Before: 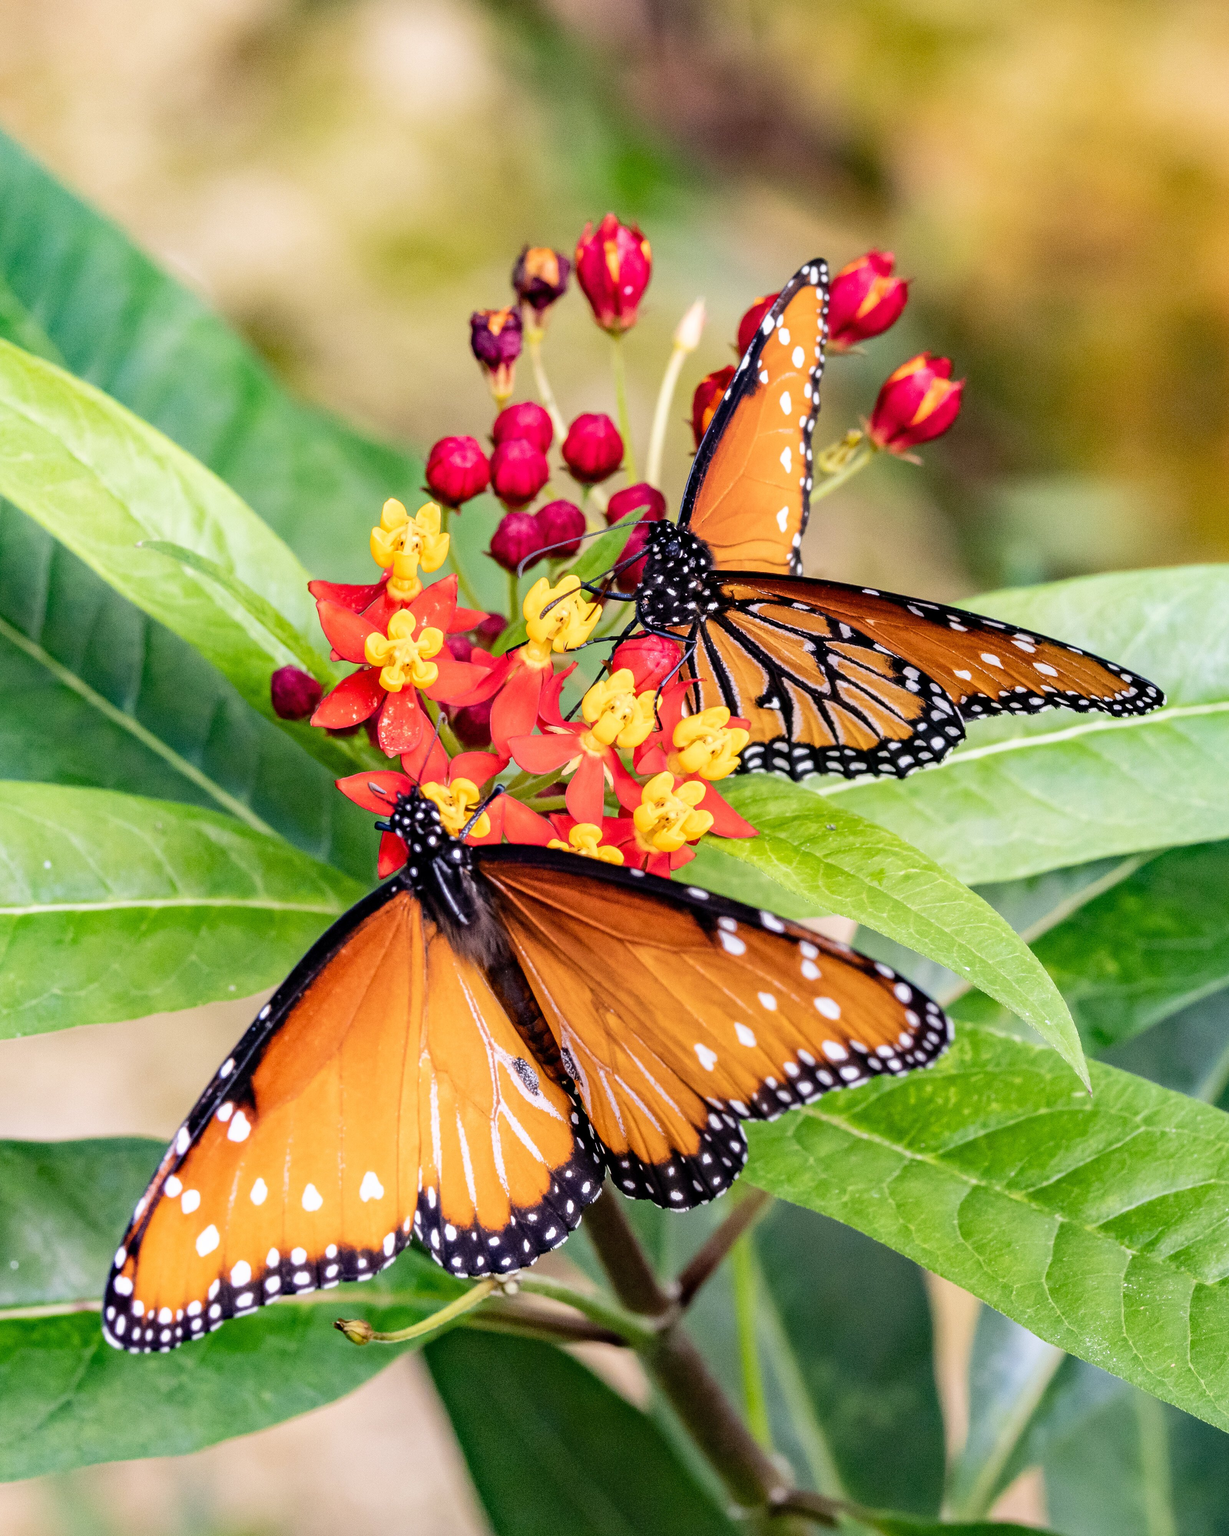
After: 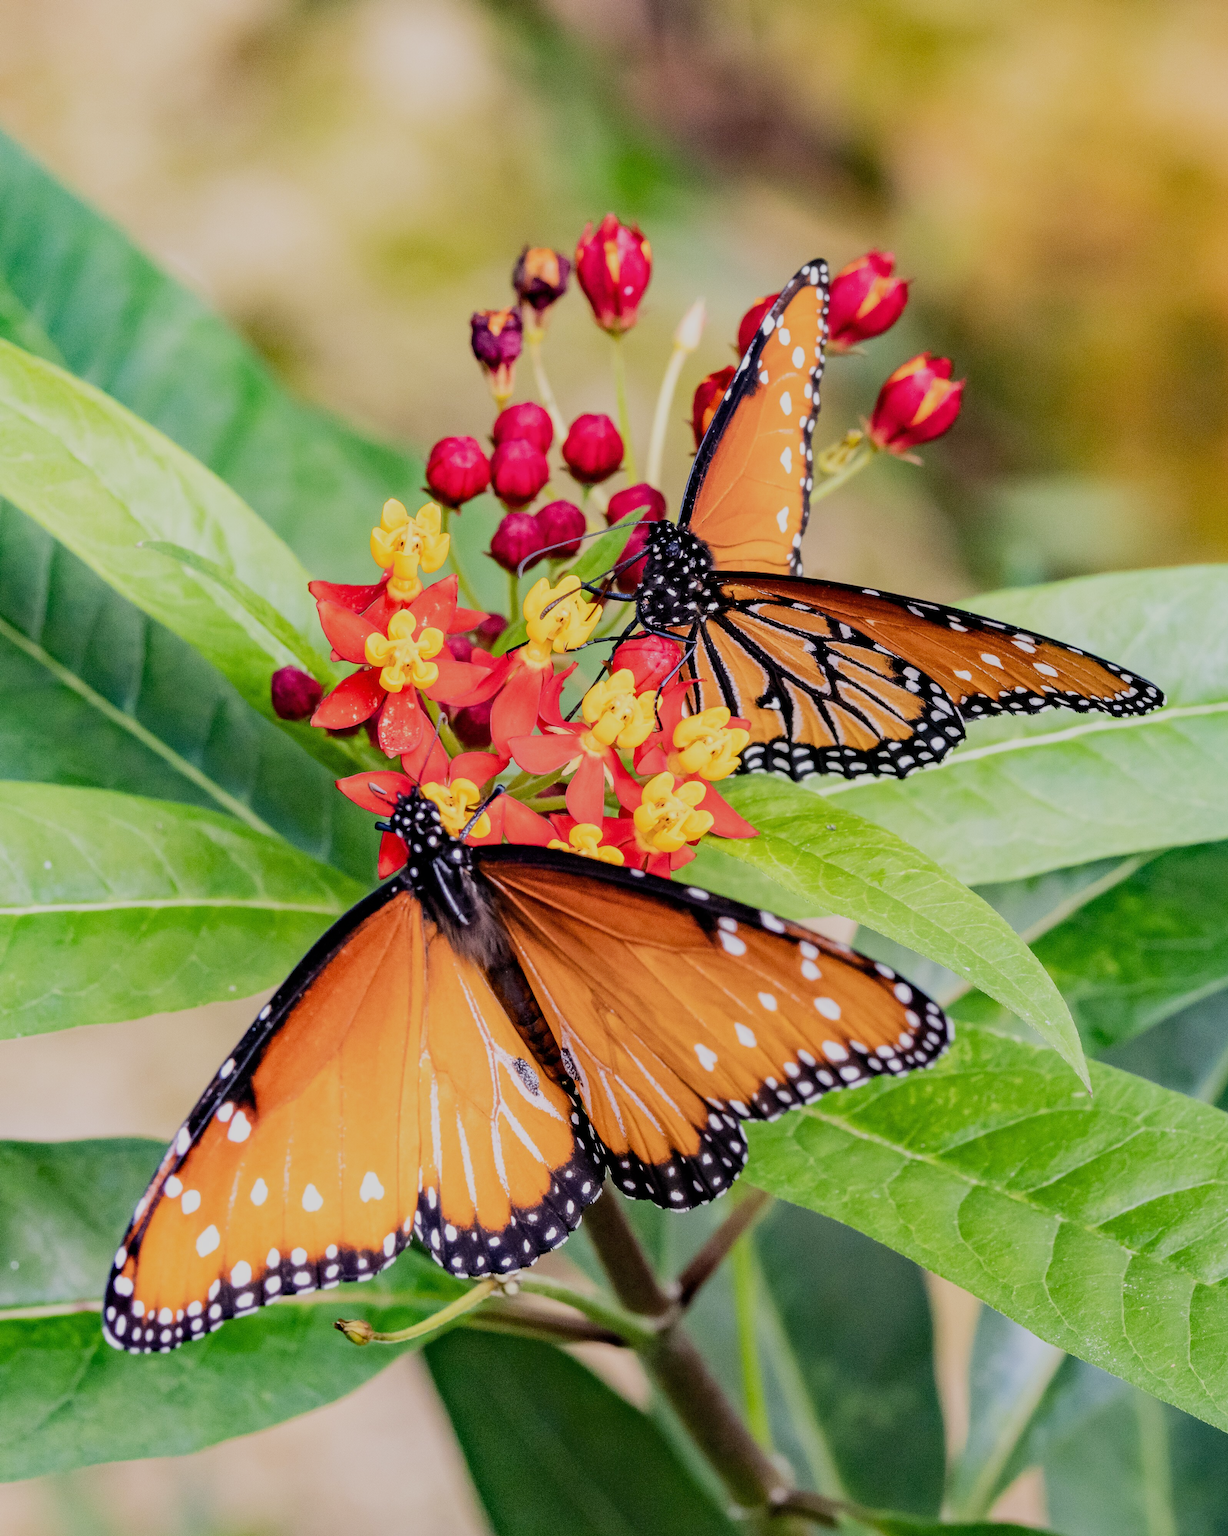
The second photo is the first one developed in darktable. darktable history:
rgb curve: curves: ch0 [(0, 0) (0.093, 0.159) (0.241, 0.265) (0.414, 0.42) (1, 1)], compensate middle gray true, preserve colors basic power
filmic rgb: black relative exposure -7.65 EV, white relative exposure 4.56 EV, hardness 3.61
